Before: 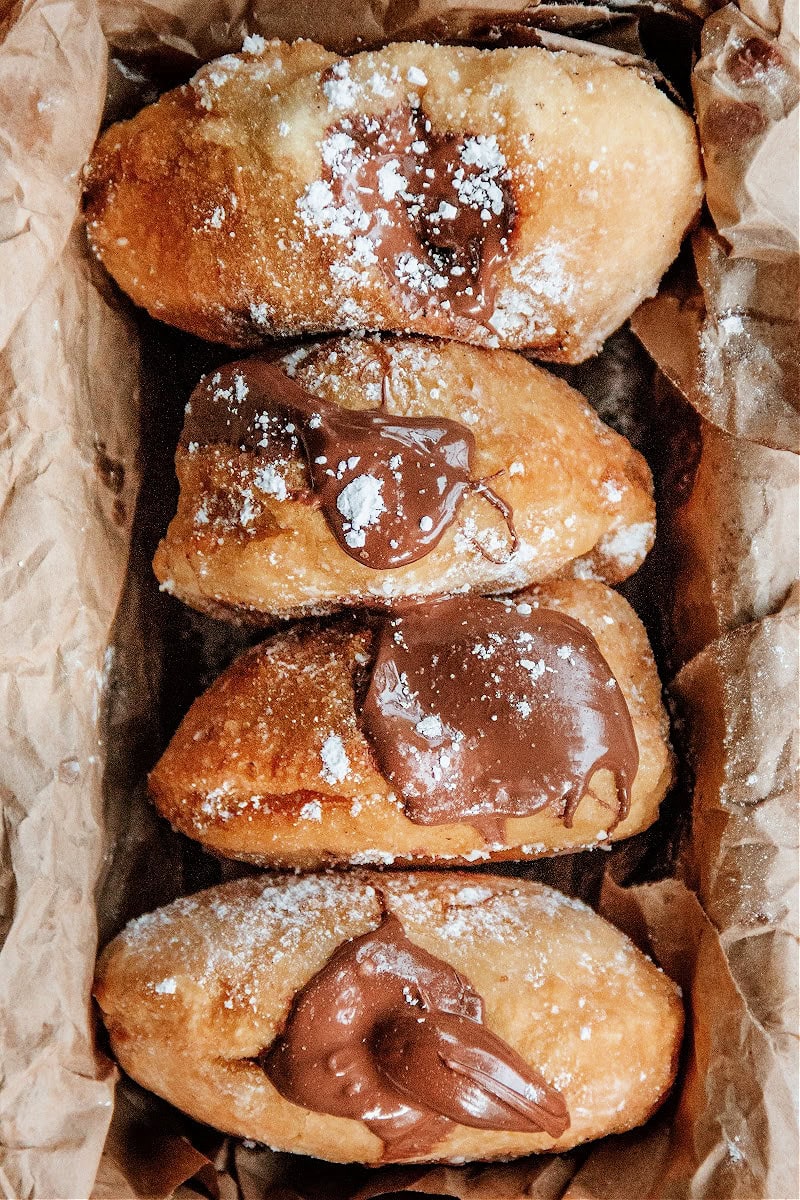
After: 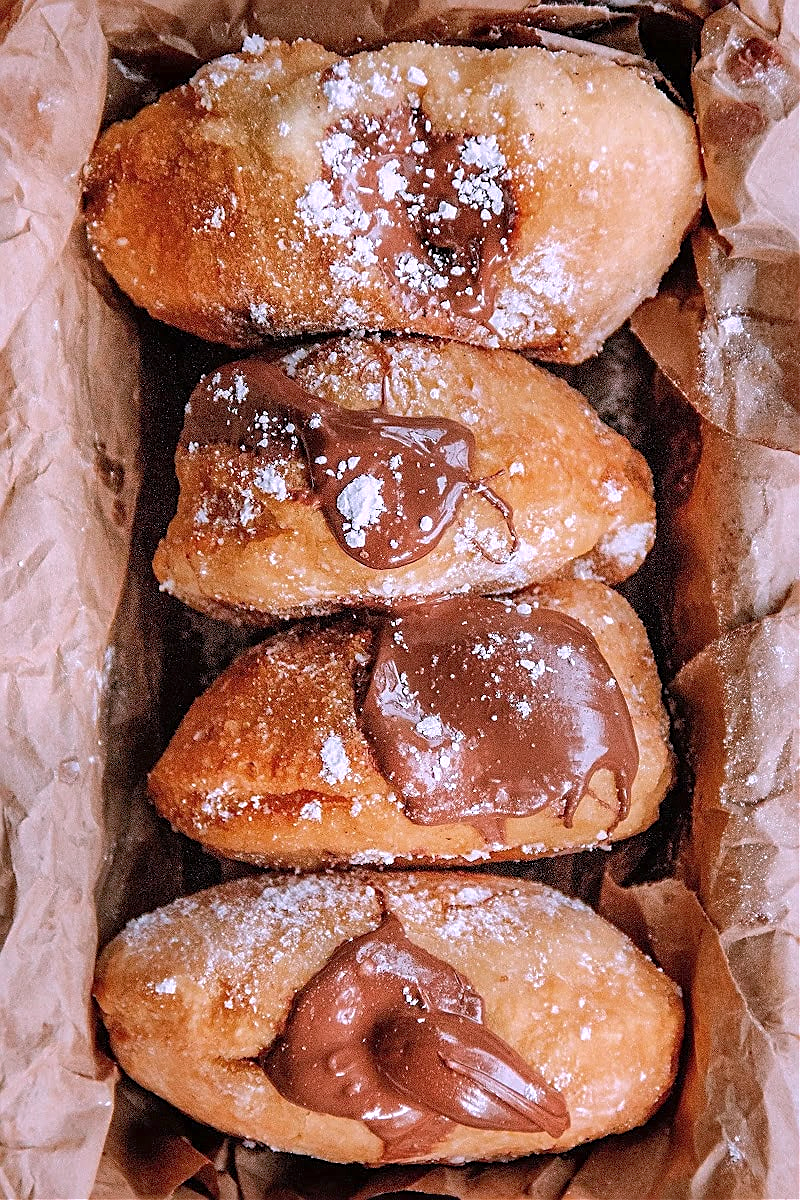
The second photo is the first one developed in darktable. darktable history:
white balance: red 1.066, blue 1.119
shadows and highlights: on, module defaults
sharpen: on, module defaults
